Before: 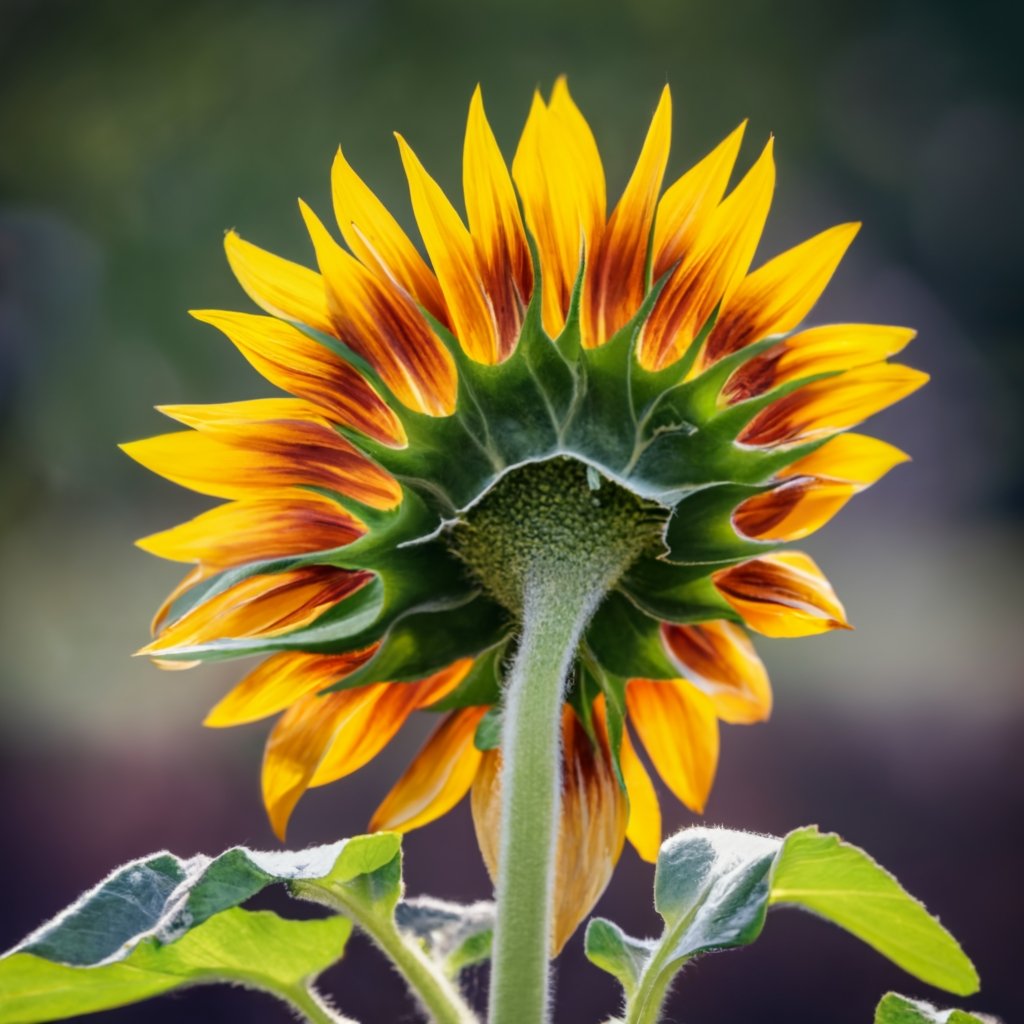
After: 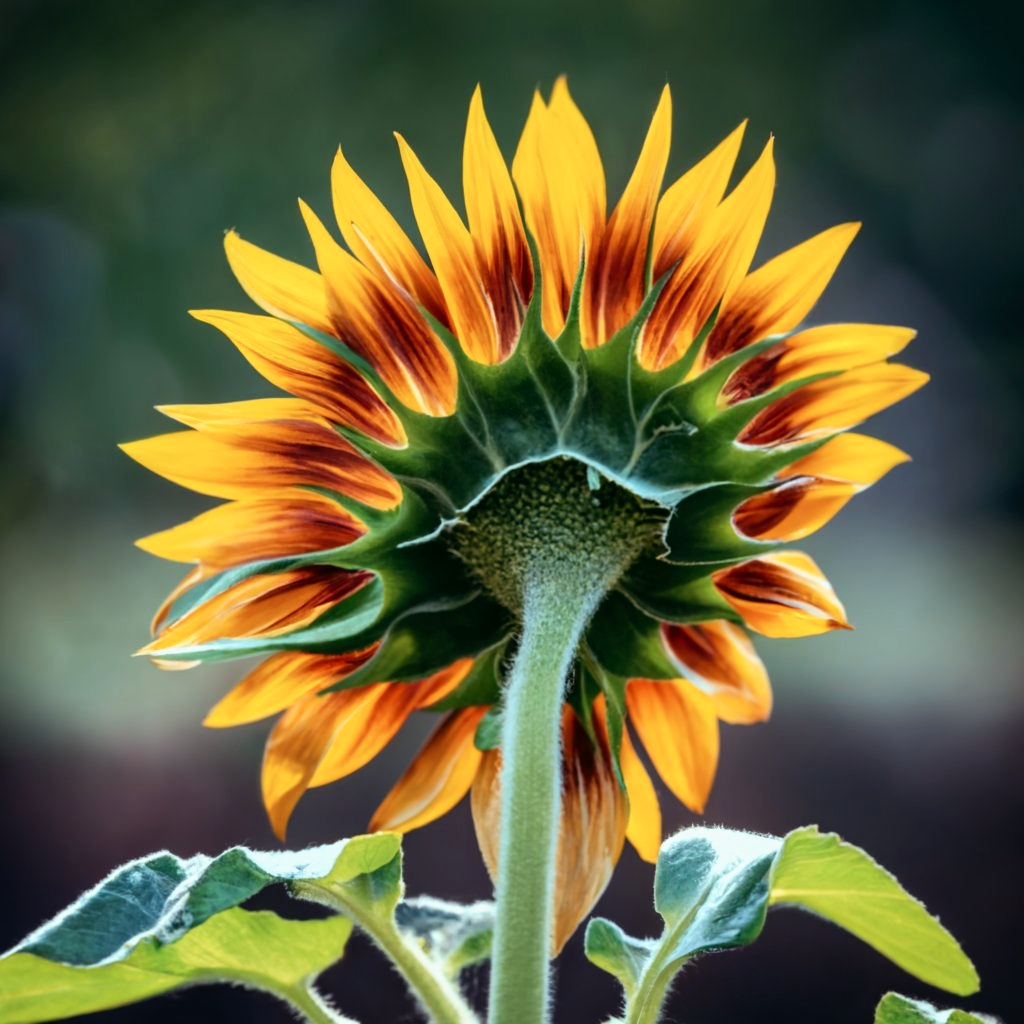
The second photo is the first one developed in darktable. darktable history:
color look up table: target L [88.29, 79.29, 69.05, 64.78, 53.28, 37.28, 198.35, 93.66, 90.4, 78.46, 80.14, 68.17, 67.44, 66.48, 59.08, 51.67, 53.81, 50.59, 40.3, 32.05, 85.66, 74.88, 67.78, 56.72, 52.92, 53.33, 54.52, 48.27, 36.26, 28.42, 24.44, 20.77, 13.79, 11.06, 81.85, 81.95, 81.49, 81.37, 72.24, 66.22, 54.45, 48.41, 0 ×7], target a [-13.46, -12.13, -23.77, -48.48, -42.68, -14.41, 0, -0.001, -14.11, 4.261, -7.643, 28.56, 18.46, 9.188, 31.18, 41.45, 37.03, 38.06, 37.06, 10.35, -13.54, -10.55, -9.379, -1.689, 33.11, 17.32, -9.761, -5.006, 6.885, -2.344, 12.25, -2.783, -1.653, -3.759, -14.73, -20.36, -17.82, -15.76, -39.6, -27.42, -19.6, -12.35, 0 ×7], target b [-2.955, -4.334, 44.29, 18.6, 23.17, 16.45, 0.001, 0.004, -2.71, 62.63, -3.642, 53.19, 55.7, 10.02, 49.91, 28.23, 0.759, 19.72, 27.18, 12.11, -4.851, -4.283, -3.2, -24.33, -8.905, -25.22, -46.59, -1.884, -44.38, -2.85, -12.67, -1.311, -2.477, -1.047, -4.927, -8.449, -7.527, -10.36, -9.109, -31.02, -30.13, -24.83, 0 ×7], num patches 42
tone curve: curves: ch0 [(0, 0) (0.003, 0.001) (0.011, 0.005) (0.025, 0.011) (0.044, 0.02) (0.069, 0.031) (0.1, 0.045) (0.136, 0.078) (0.177, 0.124) (0.224, 0.18) (0.277, 0.245) (0.335, 0.315) (0.399, 0.393) (0.468, 0.477) (0.543, 0.569) (0.623, 0.666) (0.709, 0.771) (0.801, 0.871) (0.898, 0.965) (1, 1)], preserve colors none
